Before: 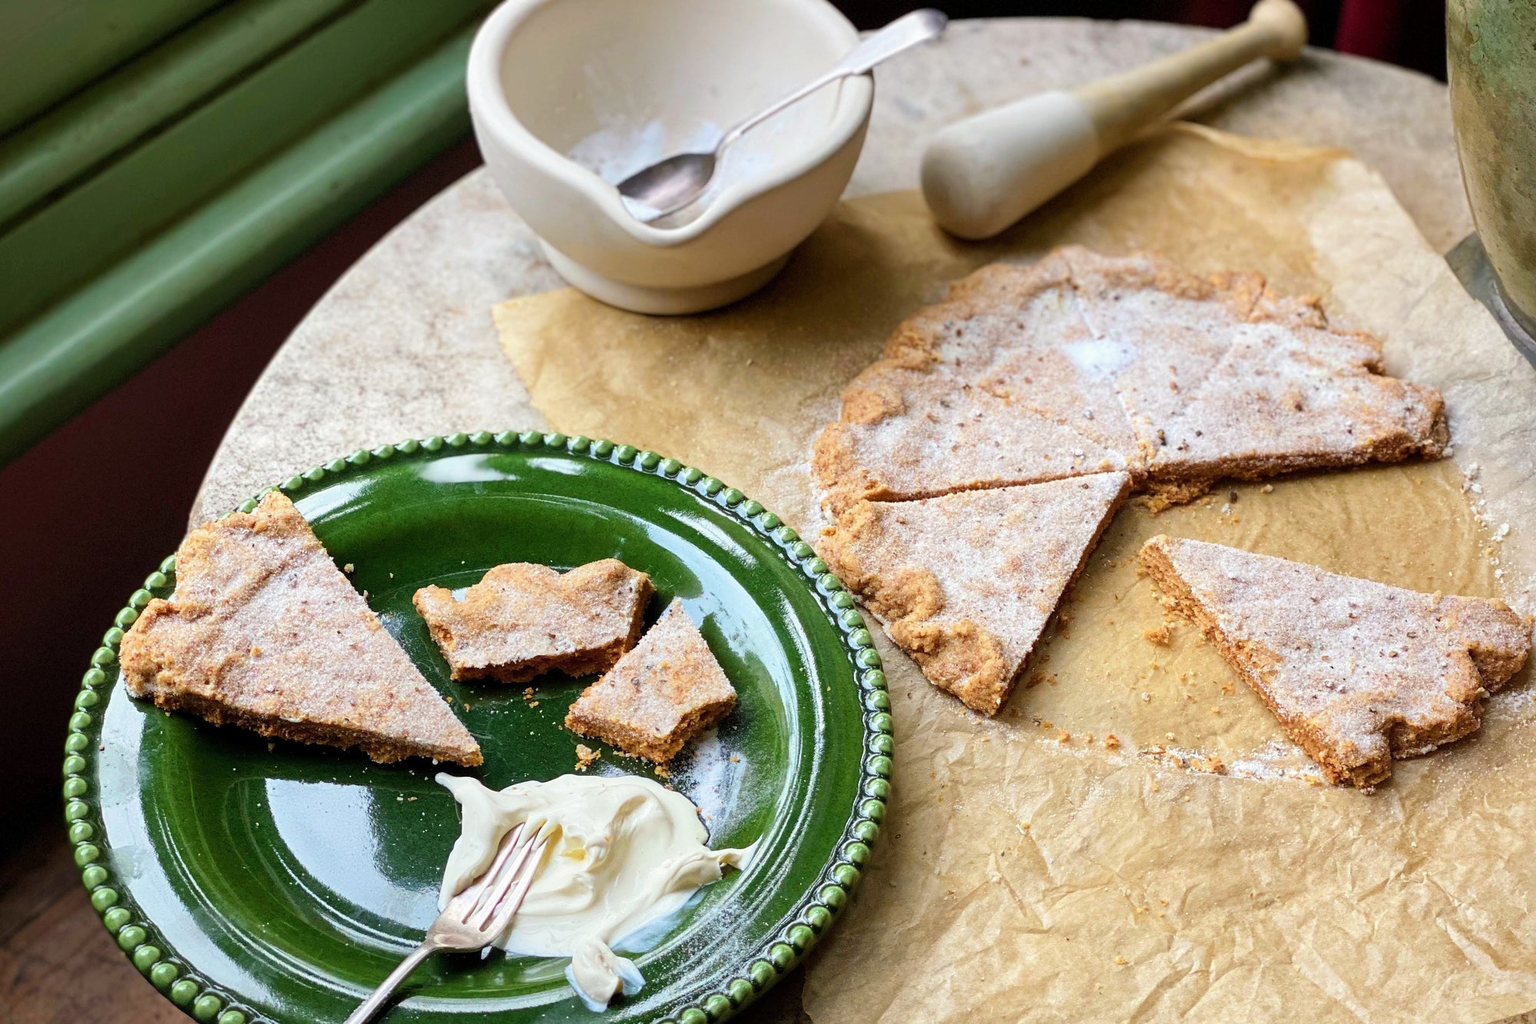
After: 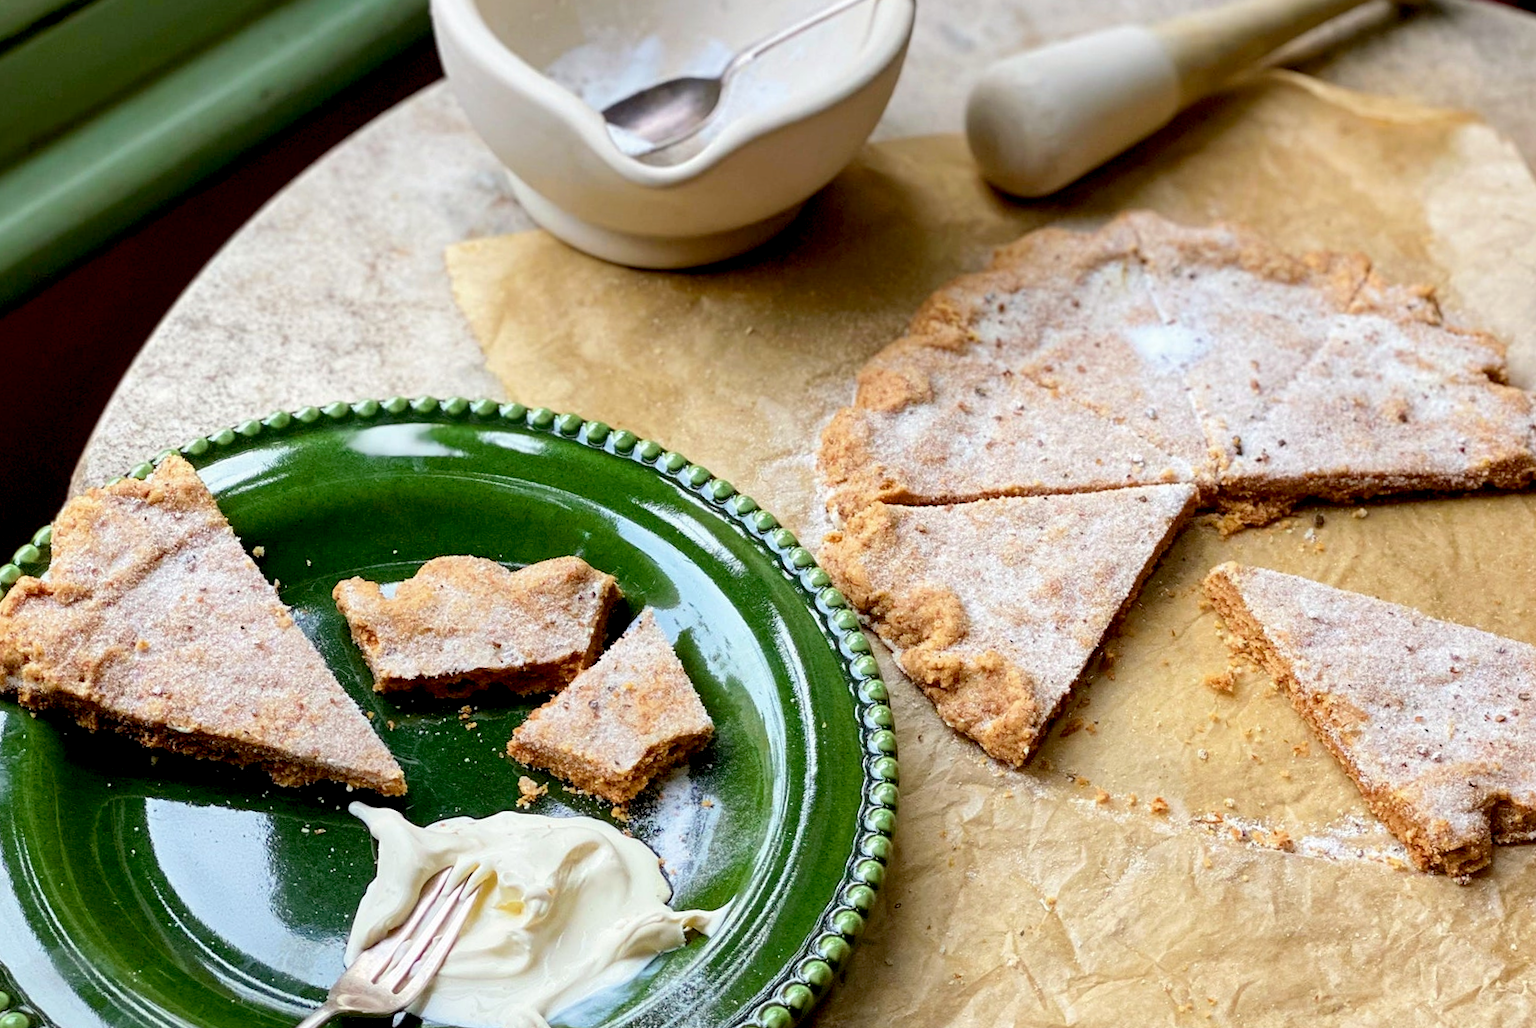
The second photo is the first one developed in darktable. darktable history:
crop and rotate: angle -2.94°, left 5.392%, top 5.216%, right 4.656%, bottom 4.388%
exposure: black level correction 0.01, exposure 0.015 EV, compensate highlight preservation false
